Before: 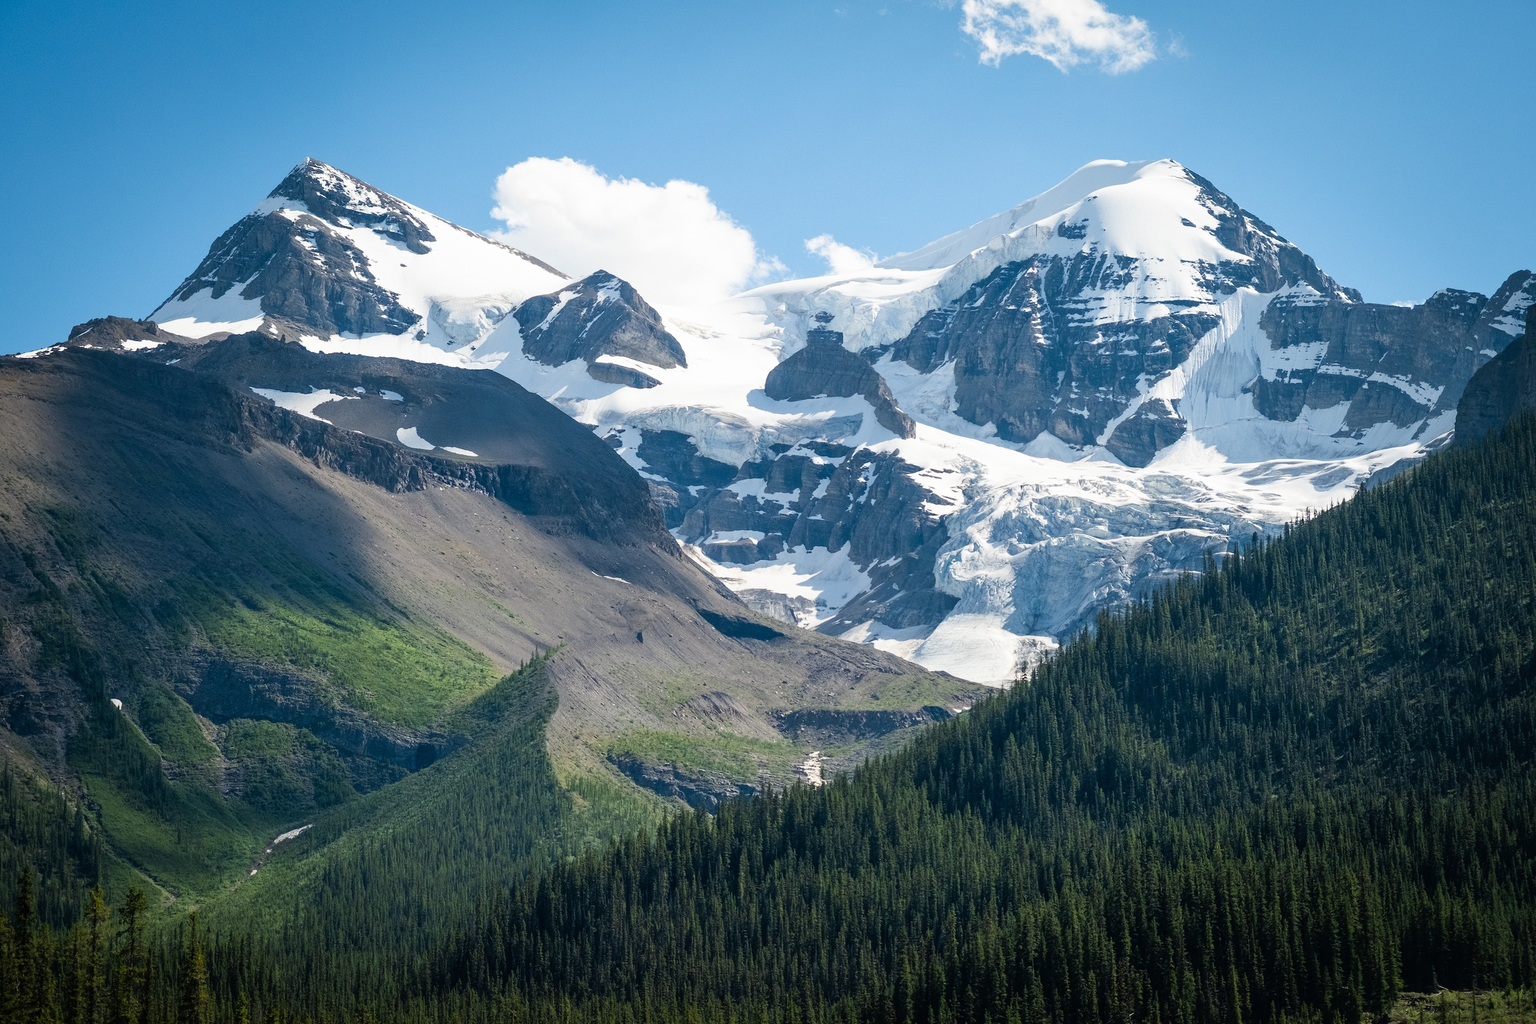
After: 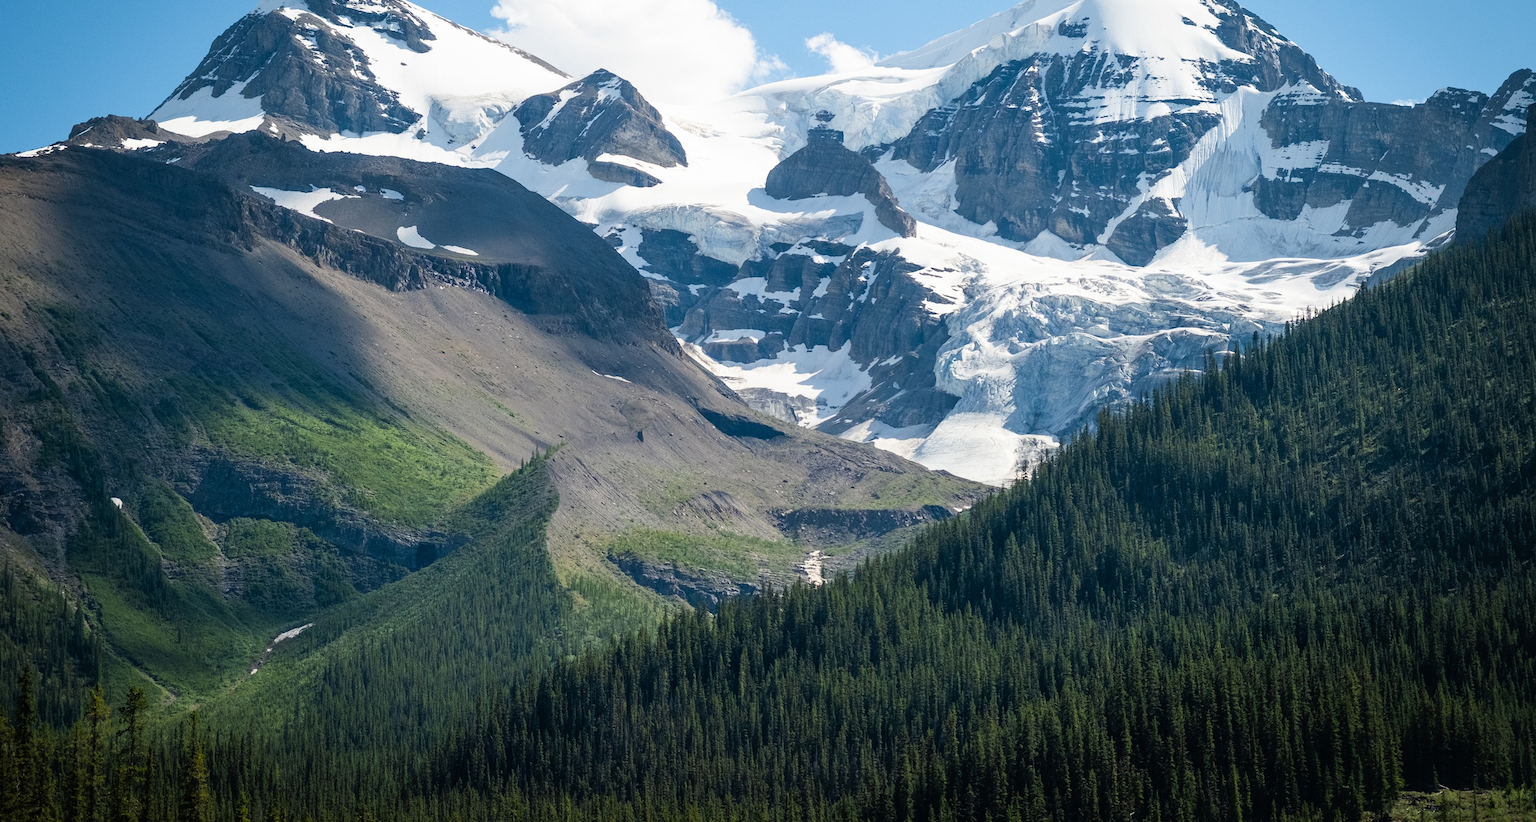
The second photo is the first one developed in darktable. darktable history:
crop and rotate: top 19.708%
